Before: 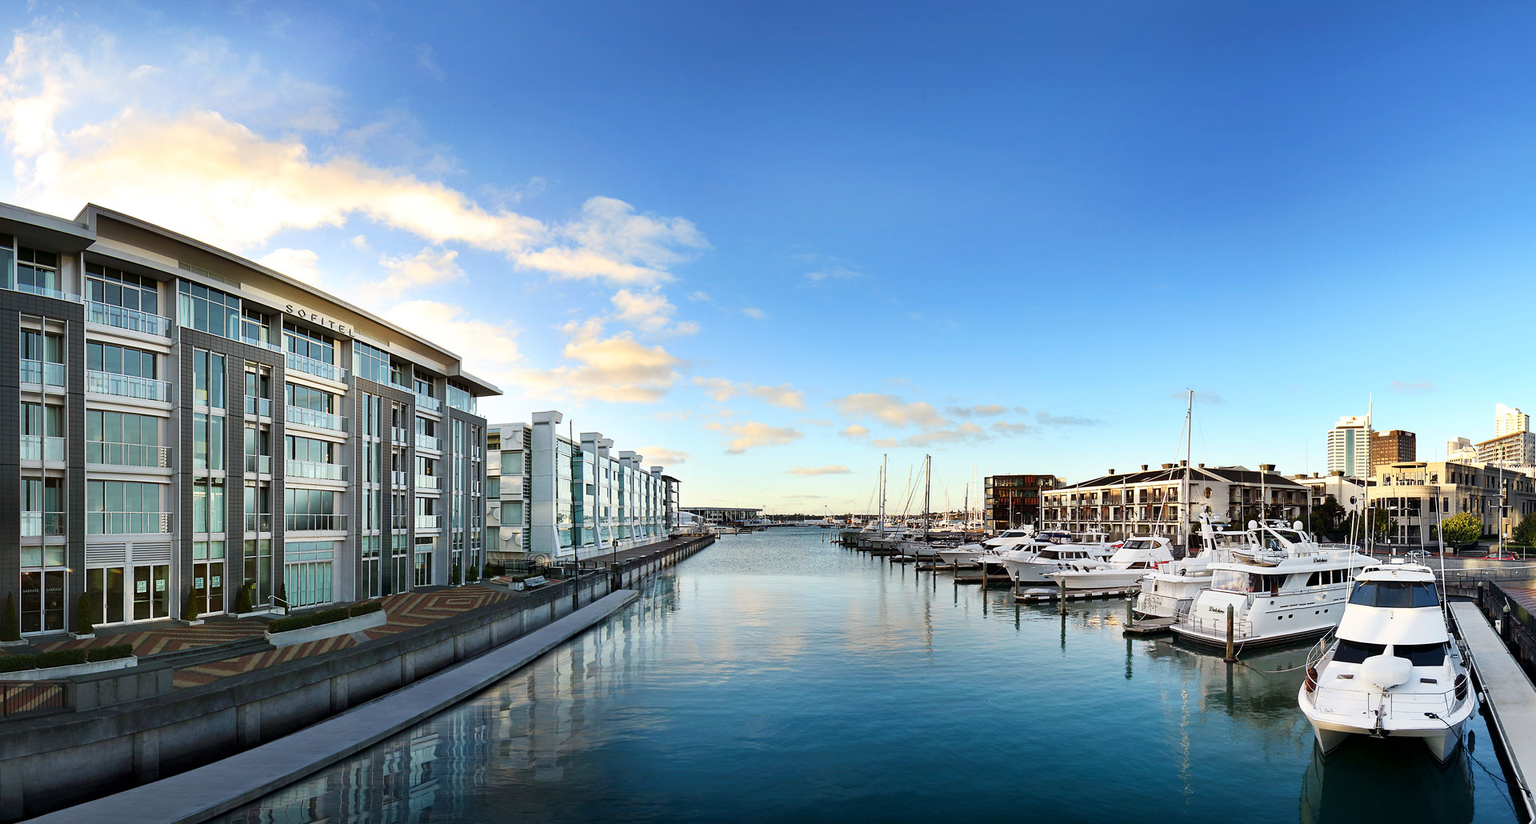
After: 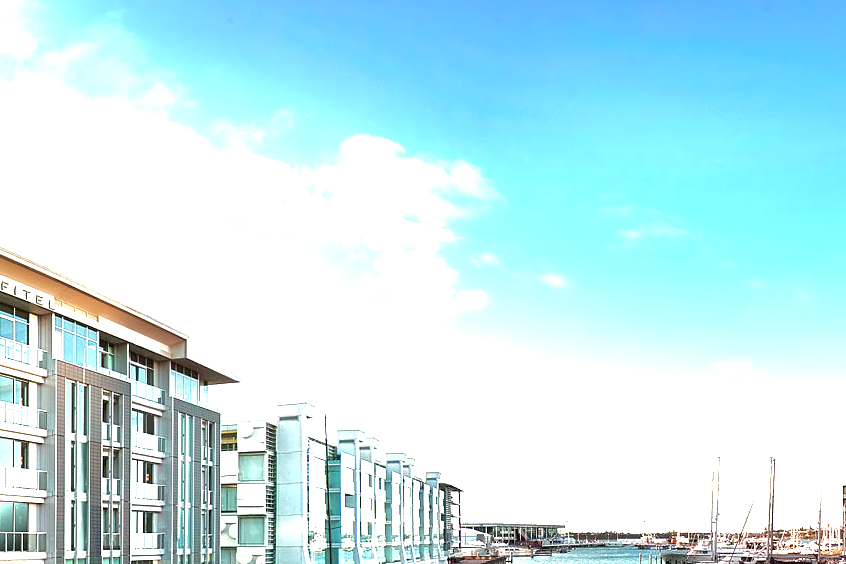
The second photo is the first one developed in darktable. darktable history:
local contrast: mode bilateral grid, contrast 20, coarseness 50, detail 130%, midtone range 0.2
contrast equalizer: y [[0.5 ×4, 0.524, 0.59], [0.5 ×6], [0.5 ×6], [0, 0, 0, 0.01, 0.045, 0.012], [0, 0, 0, 0.044, 0.195, 0.131]]
exposure: black level correction 0, exposure 1.45 EV, compensate exposure bias true, compensate highlight preservation false
crop: left 20.248%, top 10.86%, right 35.675%, bottom 34.321%
tone curve: curves: ch0 [(0, 0) (0.045, 0.074) (0.883, 0.858) (1, 1)]; ch1 [(0, 0) (0.149, 0.074) (0.379, 0.327) (0.427, 0.401) (0.489, 0.479) (0.505, 0.515) (0.537, 0.573) (0.563, 0.599) (1, 1)]; ch2 [(0, 0) (0.307, 0.298) (0.388, 0.375) (0.443, 0.456) (0.485, 0.492) (1, 1)], color space Lab, independent channels, preserve colors none
